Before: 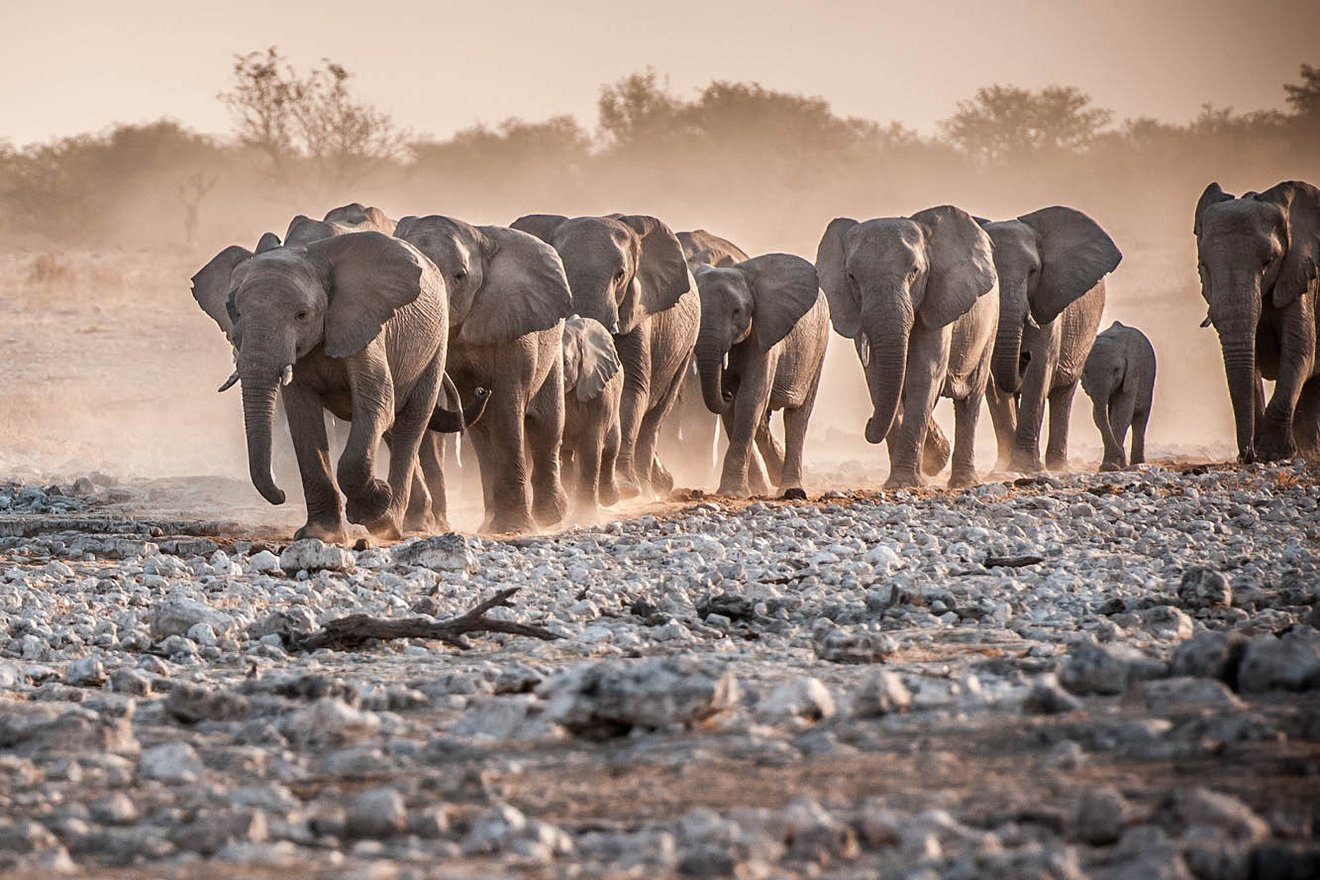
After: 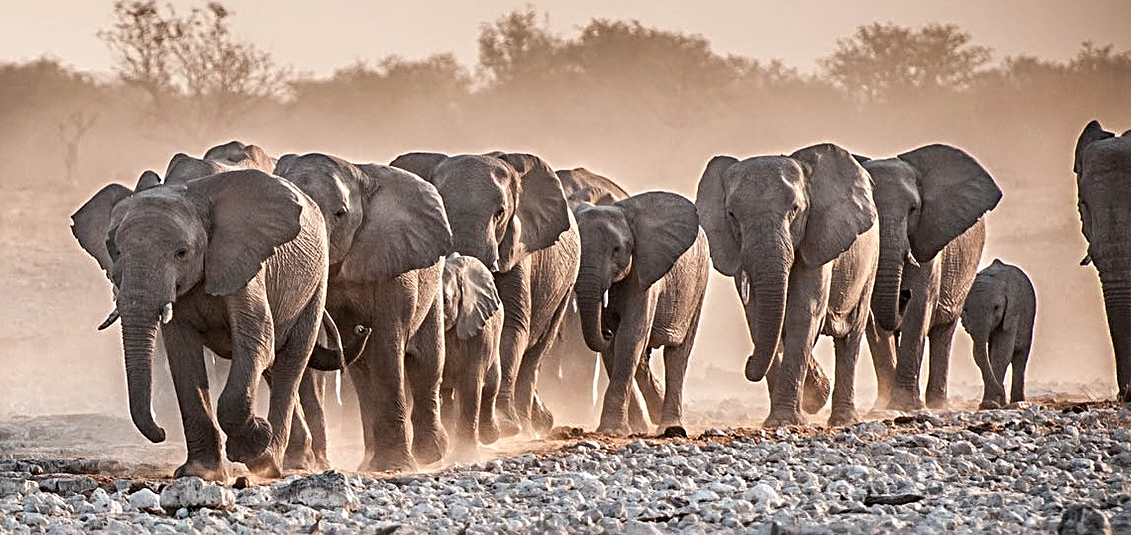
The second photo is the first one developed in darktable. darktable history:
sharpen: radius 3.974
crop and rotate: left 9.23%, top 7.107%, right 5.022%, bottom 32.01%
